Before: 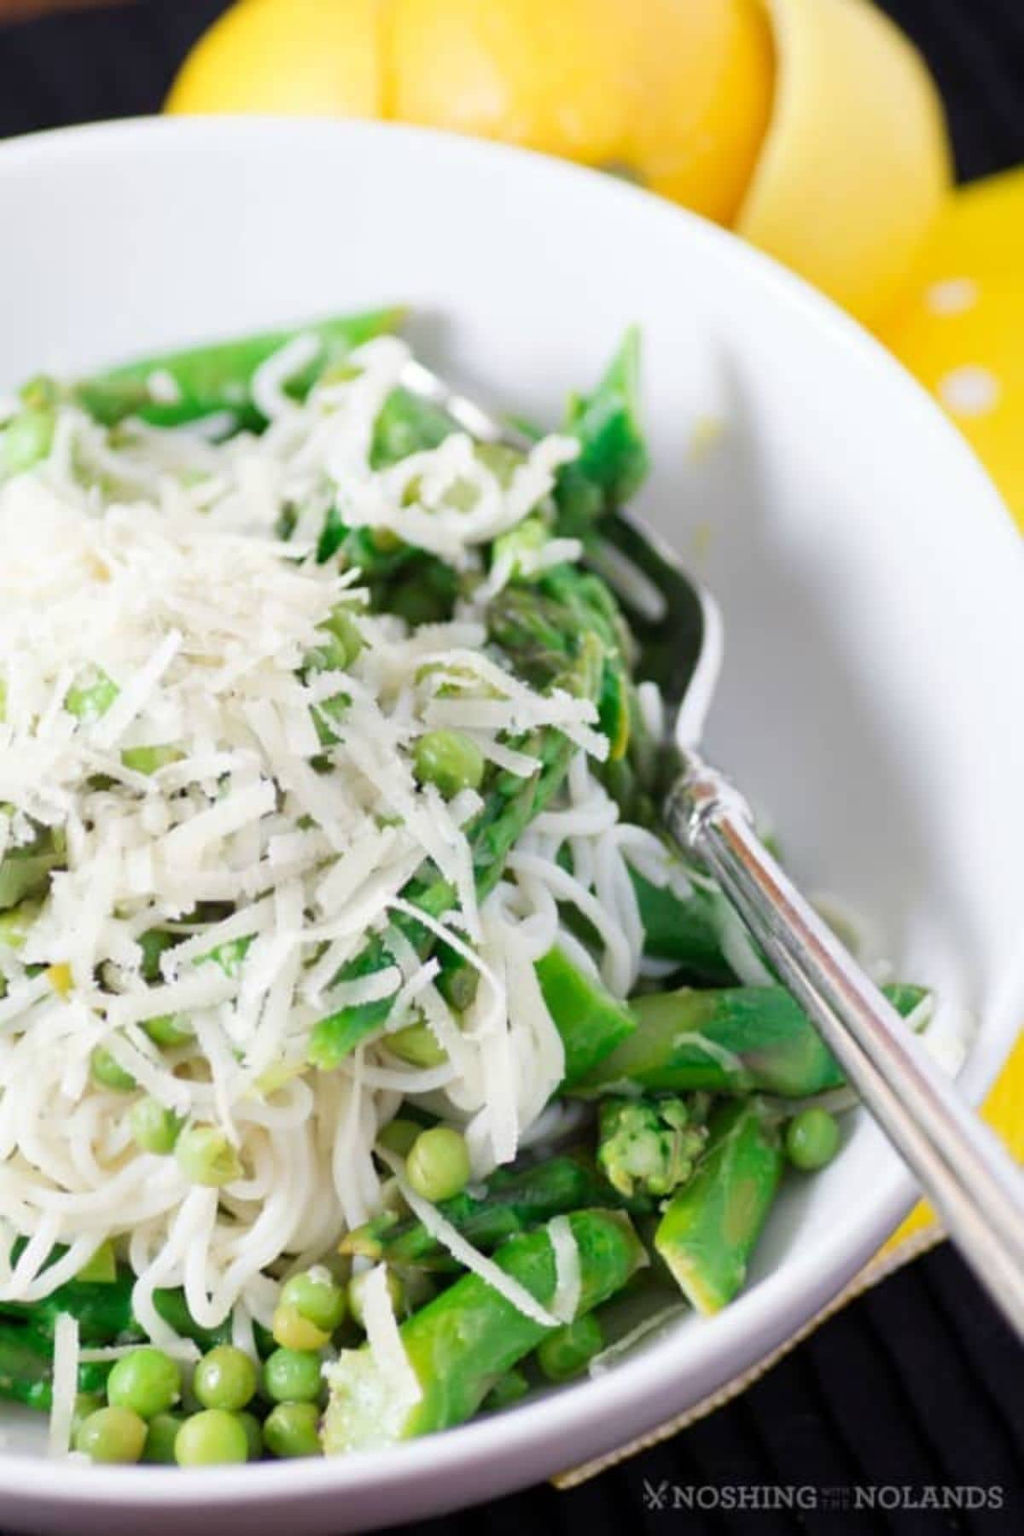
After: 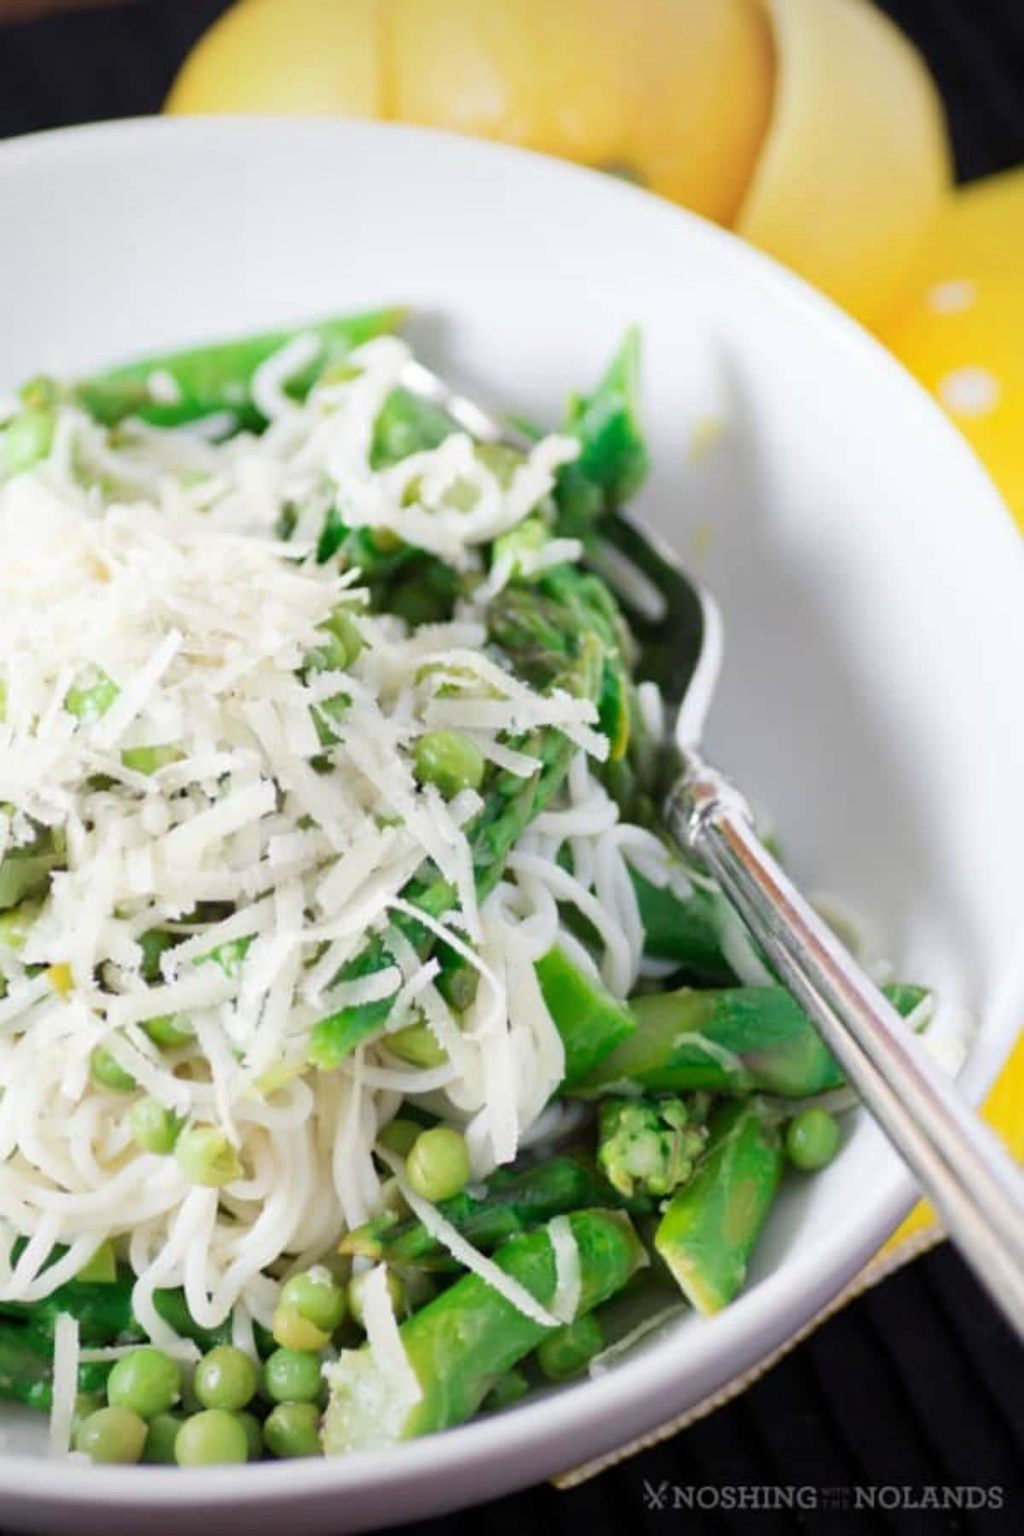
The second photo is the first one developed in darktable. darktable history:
vignetting: fall-off start 97.8%, fall-off radius 99.77%, brightness -0.404, saturation -0.294, width/height ratio 1.37
